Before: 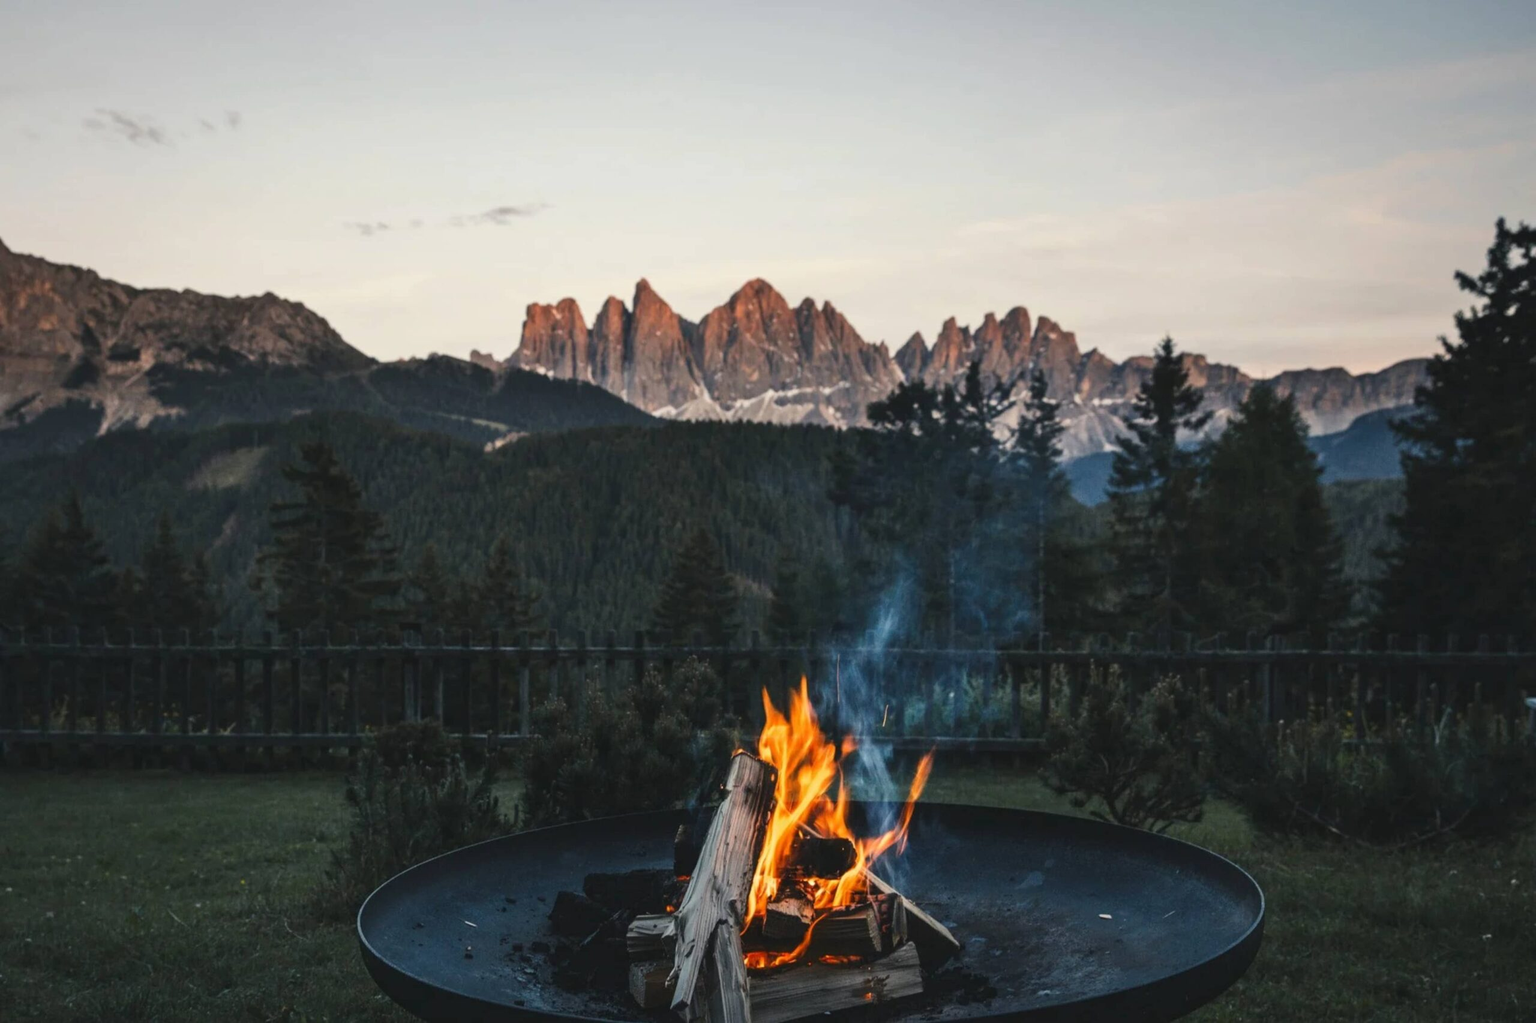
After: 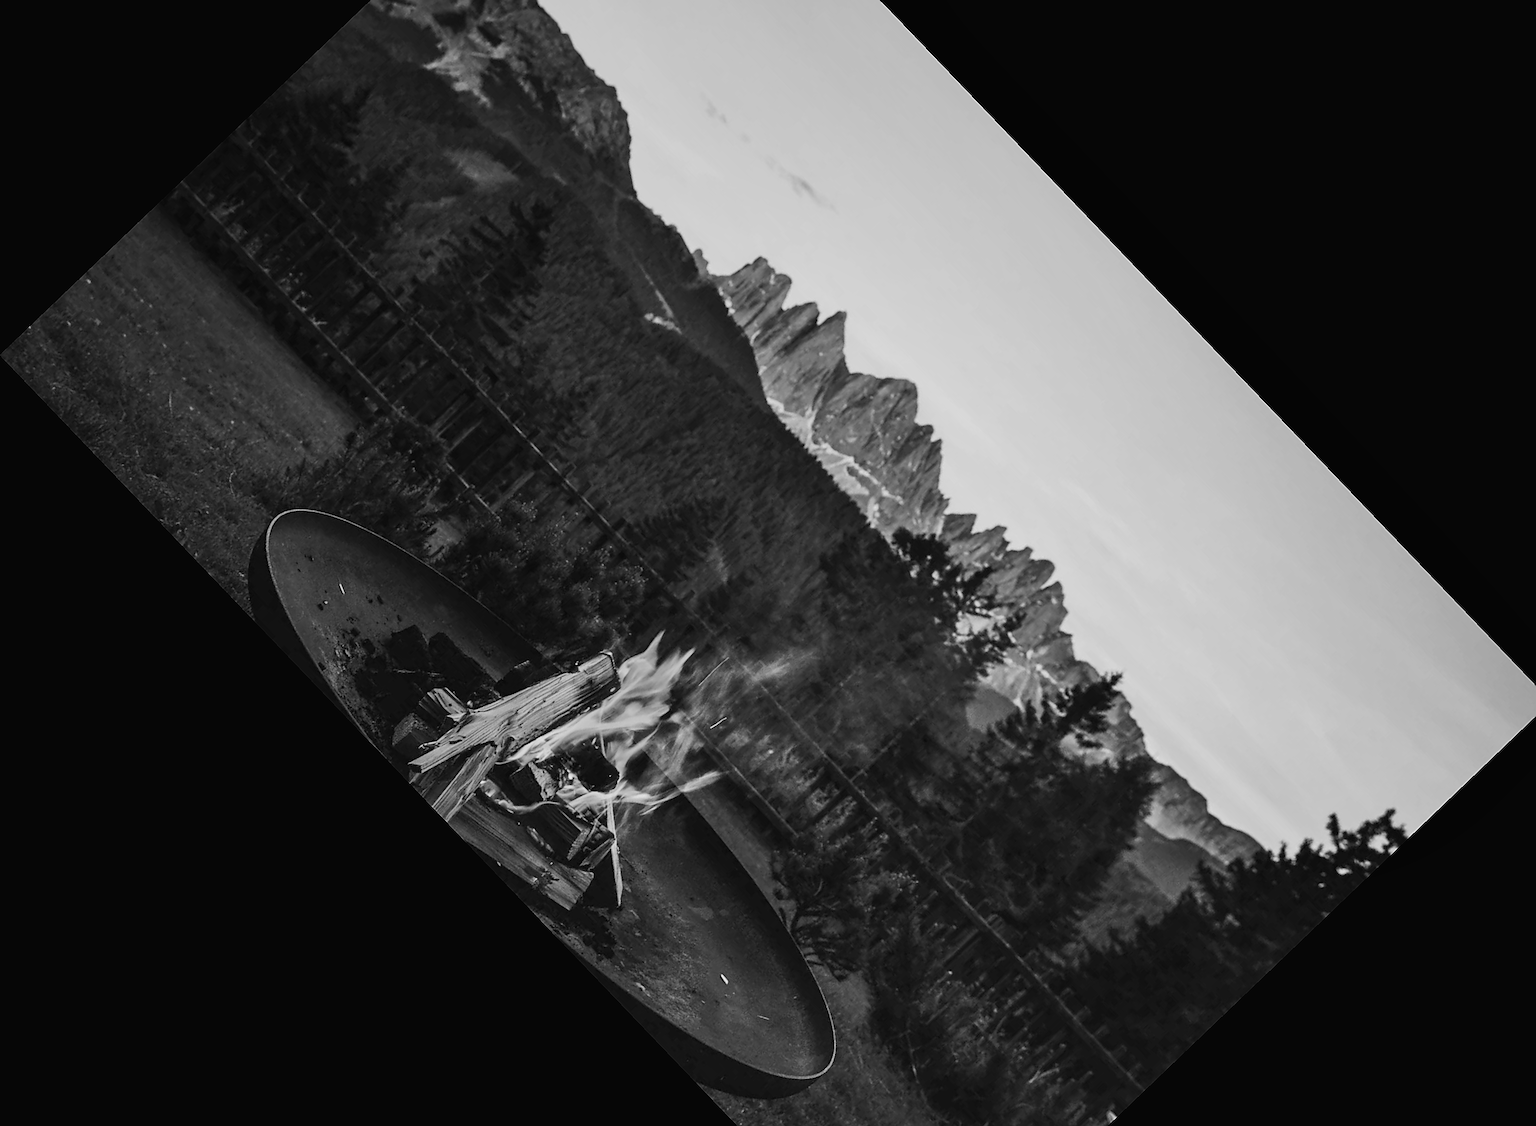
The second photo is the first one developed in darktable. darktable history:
monochrome: size 1
sharpen: radius 1.4, amount 1.25, threshold 0.7
rgb levels: mode RGB, independent channels, levels [[0, 0.474, 1], [0, 0.5, 1], [0, 0.5, 1]]
shadows and highlights: shadows 29.32, highlights -29.32, low approximation 0.01, soften with gaussian
graduated density: on, module defaults
color balance: input saturation 99%
crop and rotate: angle -46.26°, top 16.234%, right 0.912%, bottom 11.704%
tone curve: curves: ch0 [(0, 0.013) (0.054, 0.018) (0.205, 0.191) (0.289, 0.292) (0.39, 0.424) (0.493, 0.551) (0.666, 0.743) (0.795, 0.841) (1, 0.998)]; ch1 [(0, 0) (0.385, 0.343) (0.439, 0.415) (0.494, 0.495) (0.501, 0.501) (0.51, 0.509) (0.548, 0.554) (0.586, 0.614) (0.66, 0.706) (0.783, 0.804) (1, 1)]; ch2 [(0, 0) (0.304, 0.31) (0.403, 0.399) (0.441, 0.428) (0.47, 0.469) (0.498, 0.496) (0.524, 0.538) (0.566, 0.579) (0.633, 0.665) (0.7, 0.711) (1, 1)], color space Lab, independent channels, preserve colors none
